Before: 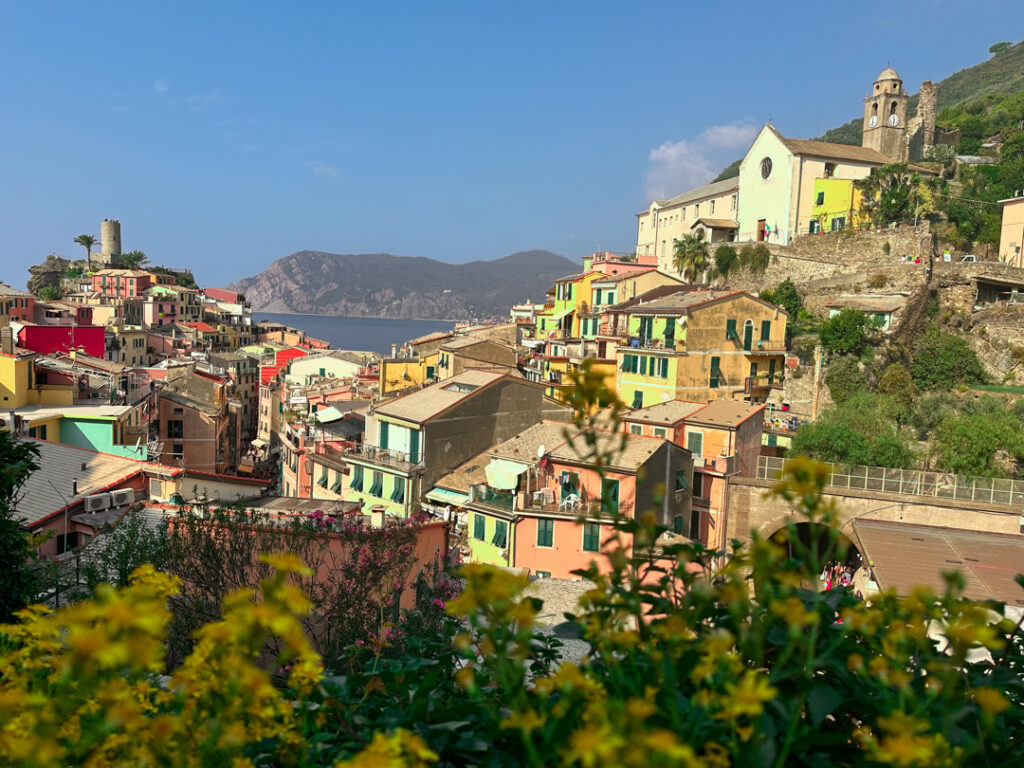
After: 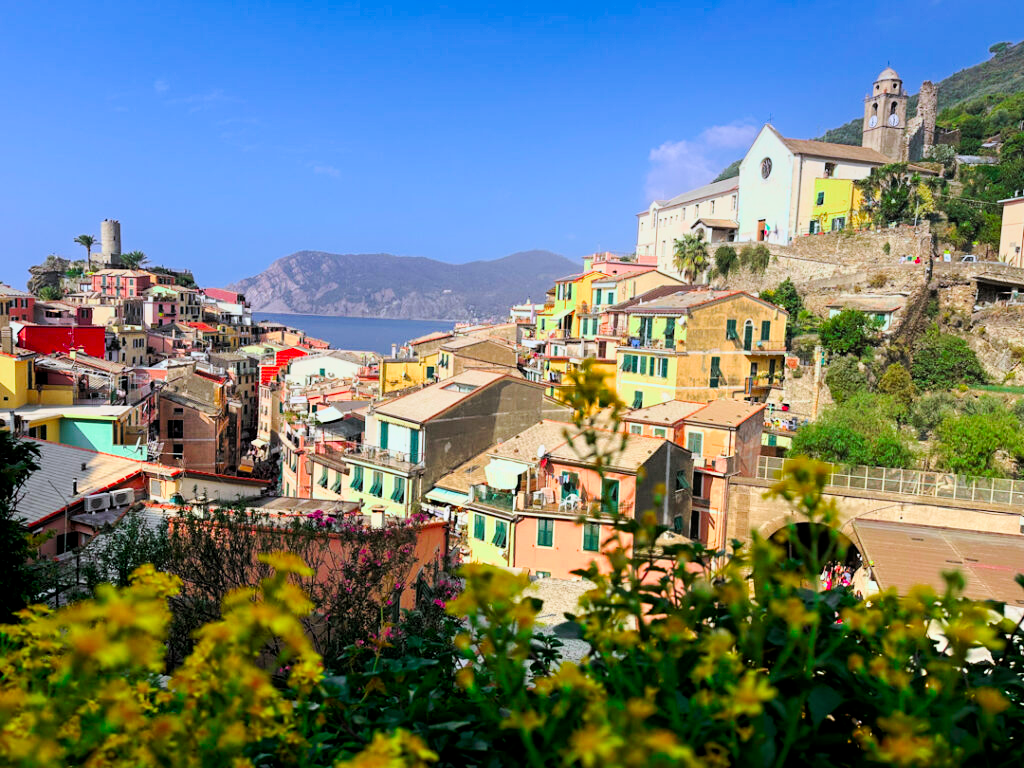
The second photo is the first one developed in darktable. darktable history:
exposure: black level correction 0, exposure 0.9 EV, compensate exposure bias true, compensate highlight preservation false
graduated density: hue 238.83°, saturation 50%
white balance: red 0.98, blue 1.034
shadows and highlights: shadows -54.3, highlights 86.09, soften with gaussian
tone curve: curves: ch0 [(0, 0) (0.003, 0.003) (0.011, 0.01) (0.025, 0.023) (0.044, 0.041) (0.069, 0.064) (0.1, 0.092) (0.136, 0.125) (0.177, 0.163) (0.224, 0.207) (0.277, 0.255) (0.335, 0.309) (0.399, 0.375) (0.468, 0.459) (0.543, 0.548) (0.623, 0.629) (0.709, 0.716) (0.801, 0.808) (0.898, 0.911) (1, 1)], preserve colors none
filmic rgb: black relative exposure -7.75 EV, white relative exposure 4.4 EV, threshold 3 EV, target black luminance 0%, hardness 3.76, latitude 50.51%, contrast 1.074, highlights saturation mix 10%, shadows ↔ highlights balance -0.22%, color science v4 (2020), enable highlight reconstruction true
